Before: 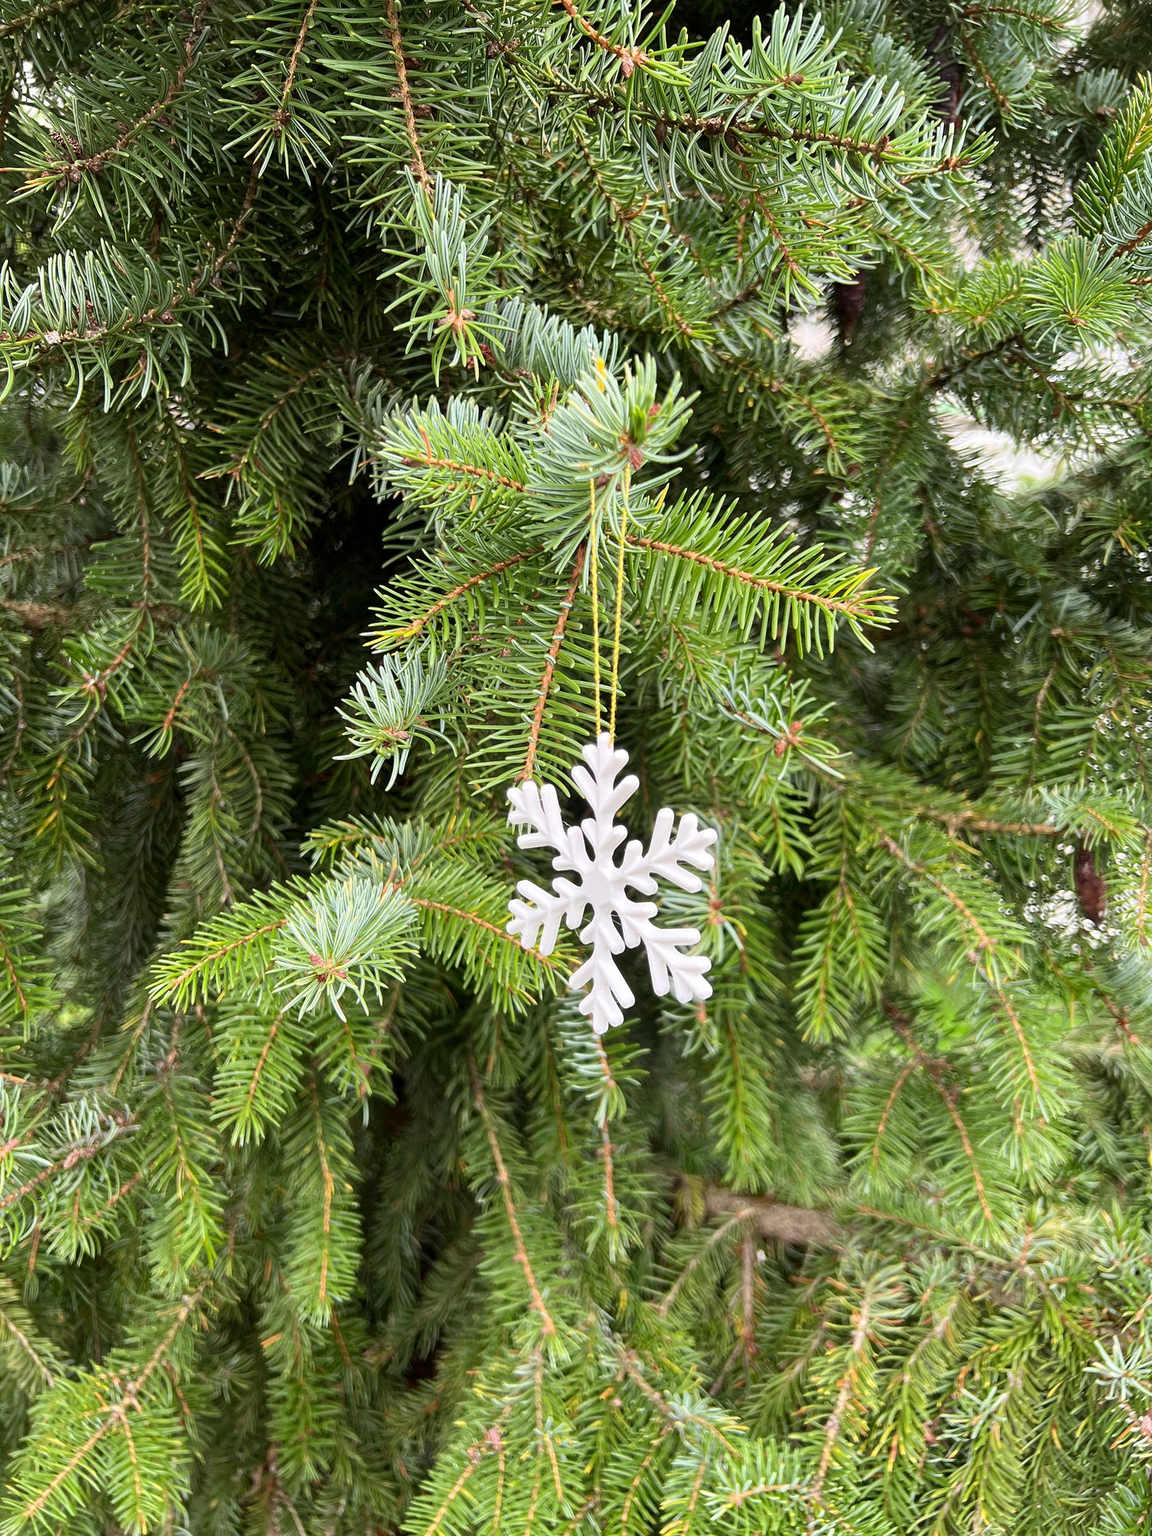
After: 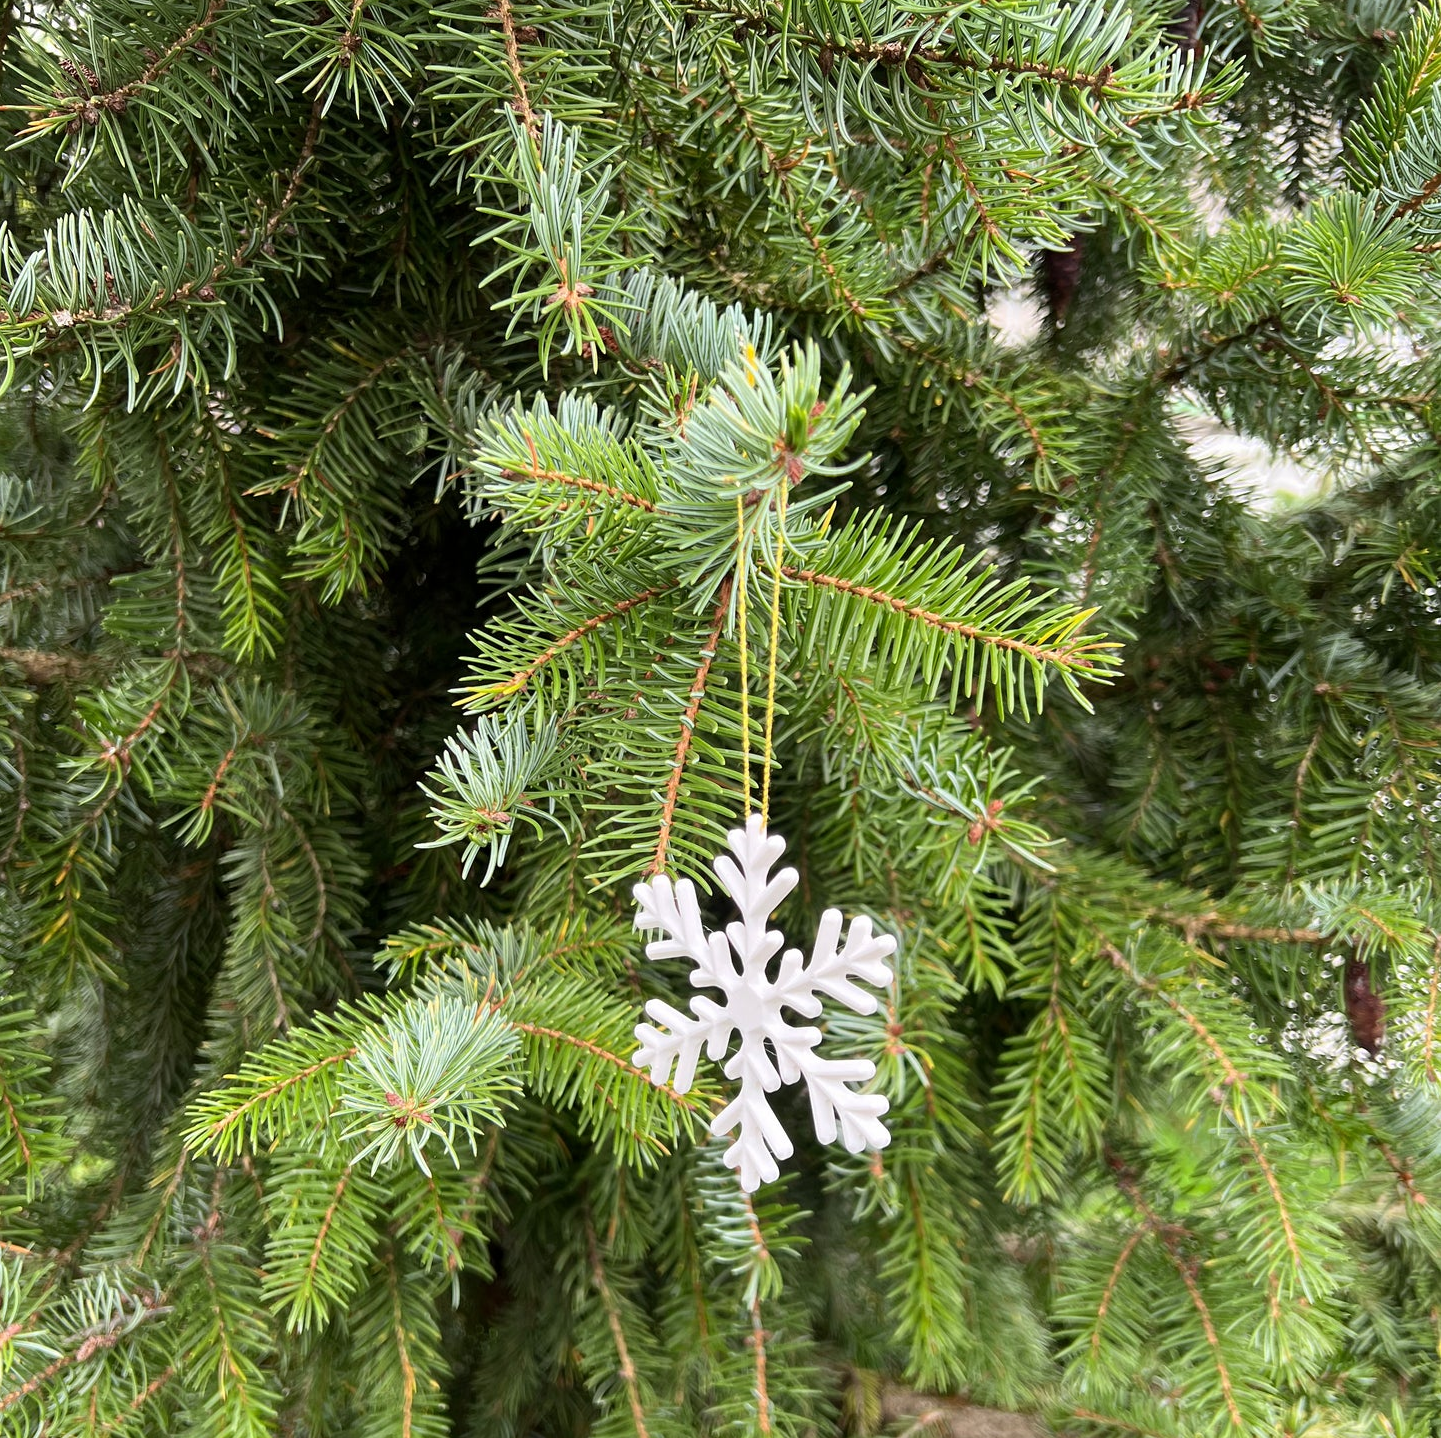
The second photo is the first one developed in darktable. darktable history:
crop: left 0.242%, top 5.481%, bottom 19.854%
